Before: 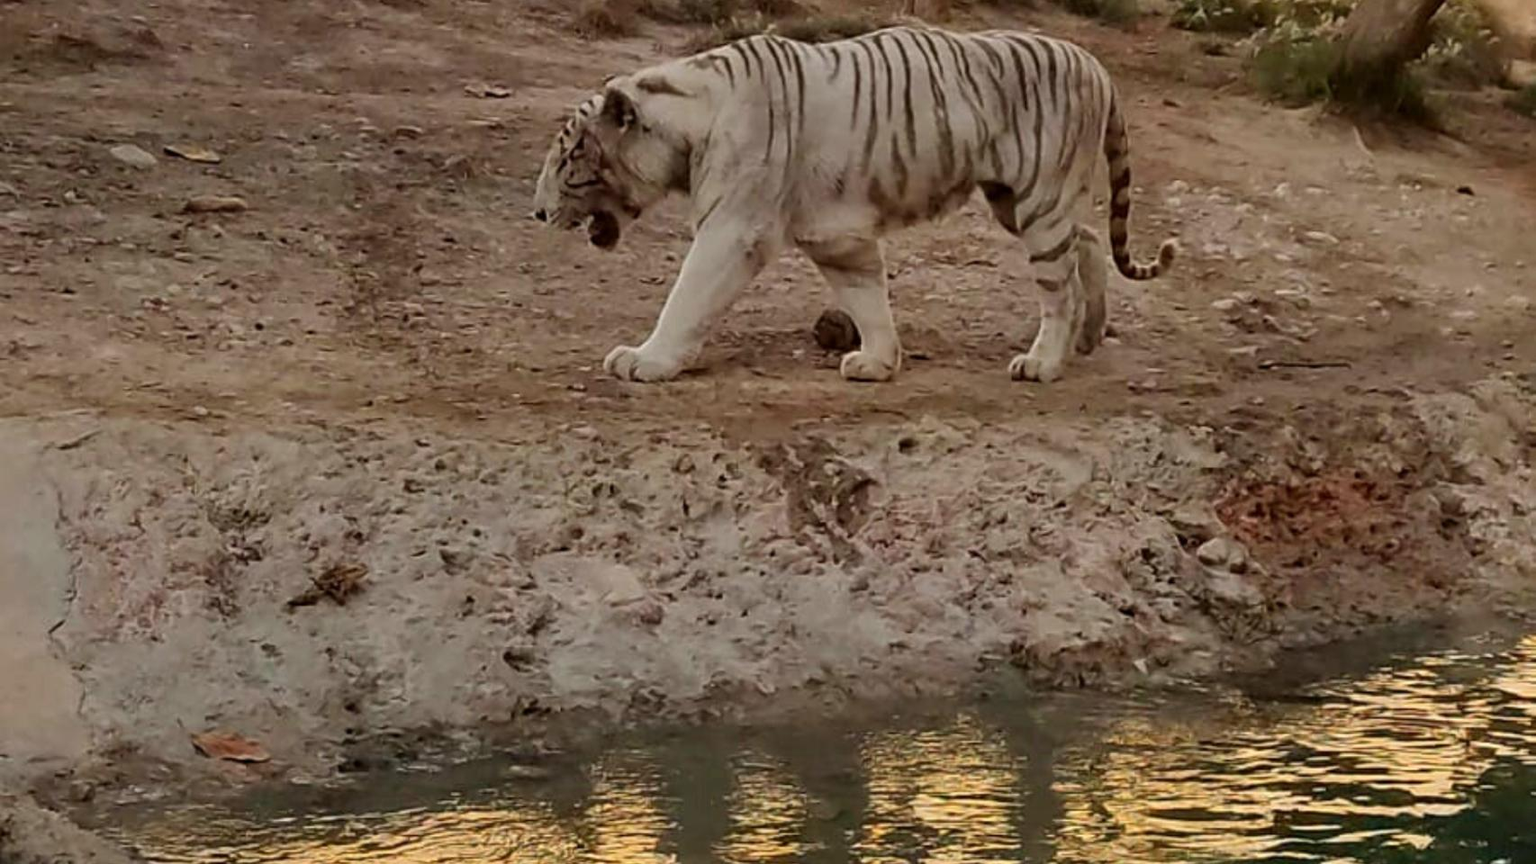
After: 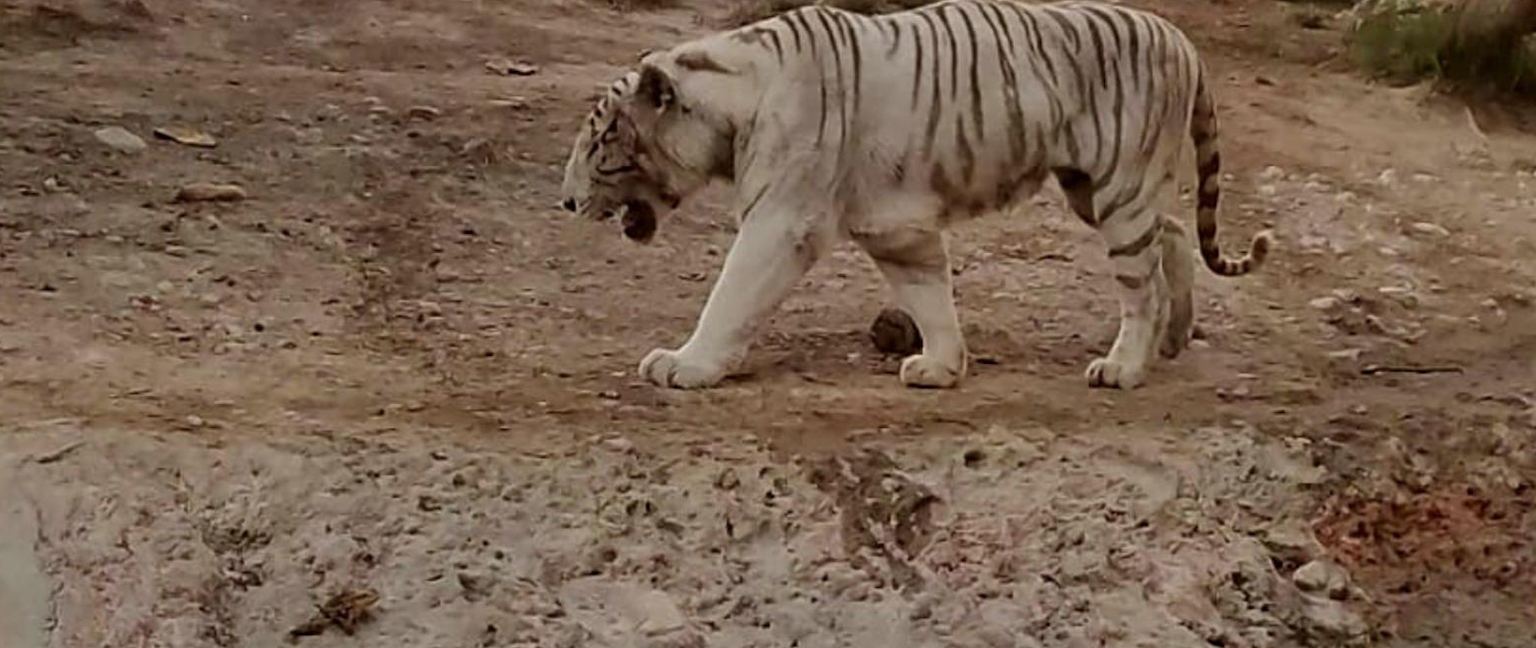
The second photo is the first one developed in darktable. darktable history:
crop: left 1.614%, top 3.457%, right 7.666%, bottom 28.508%
